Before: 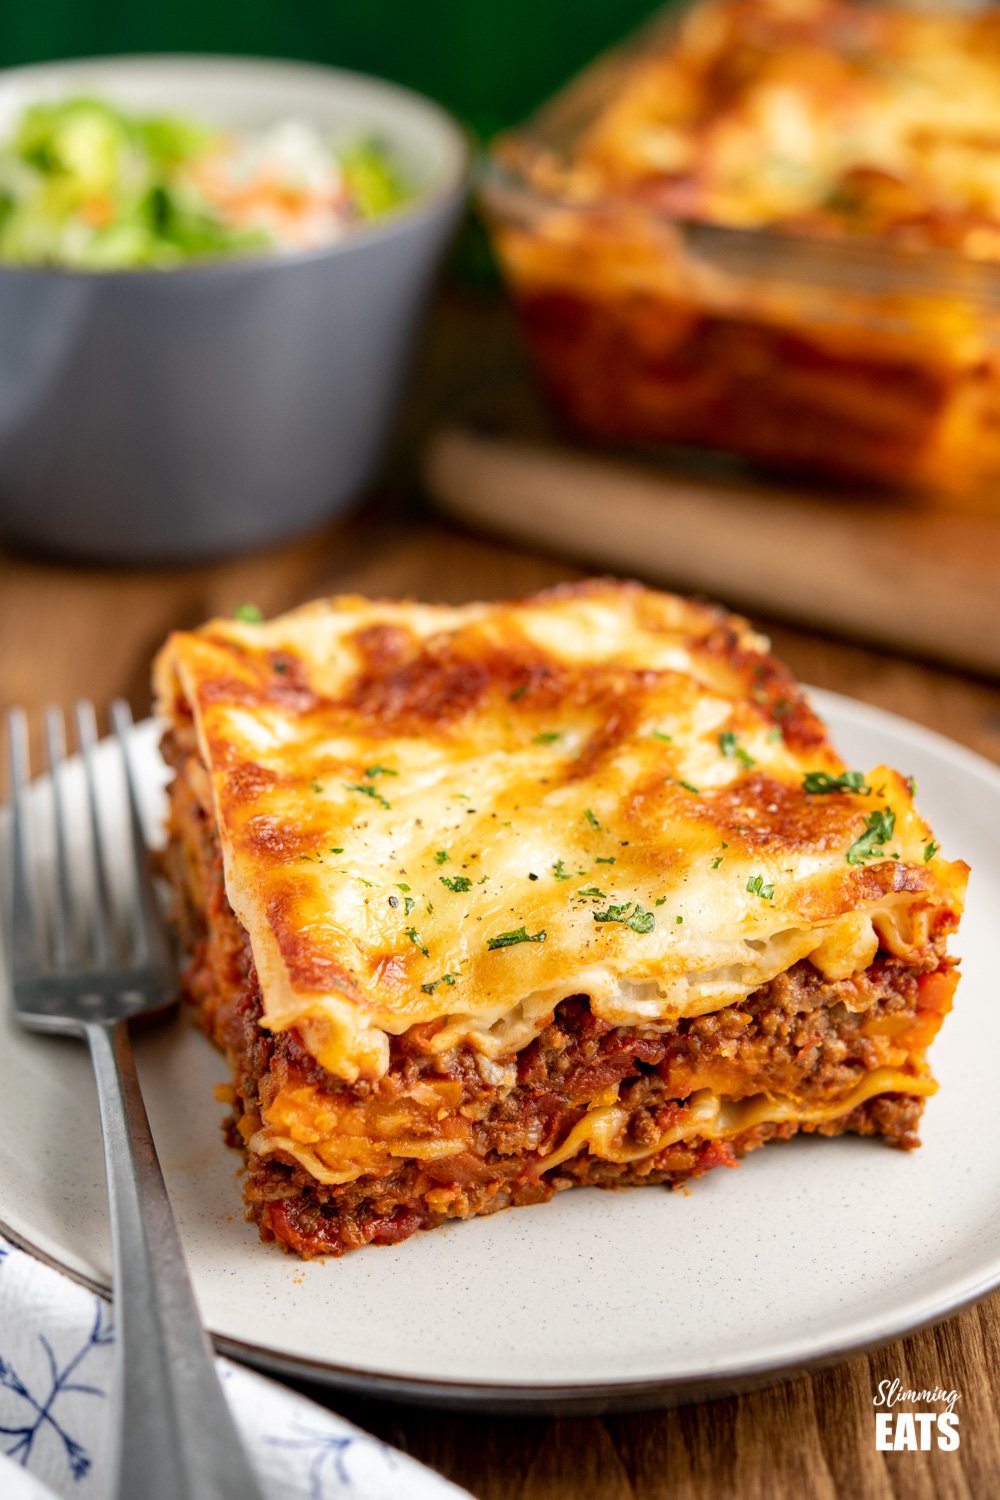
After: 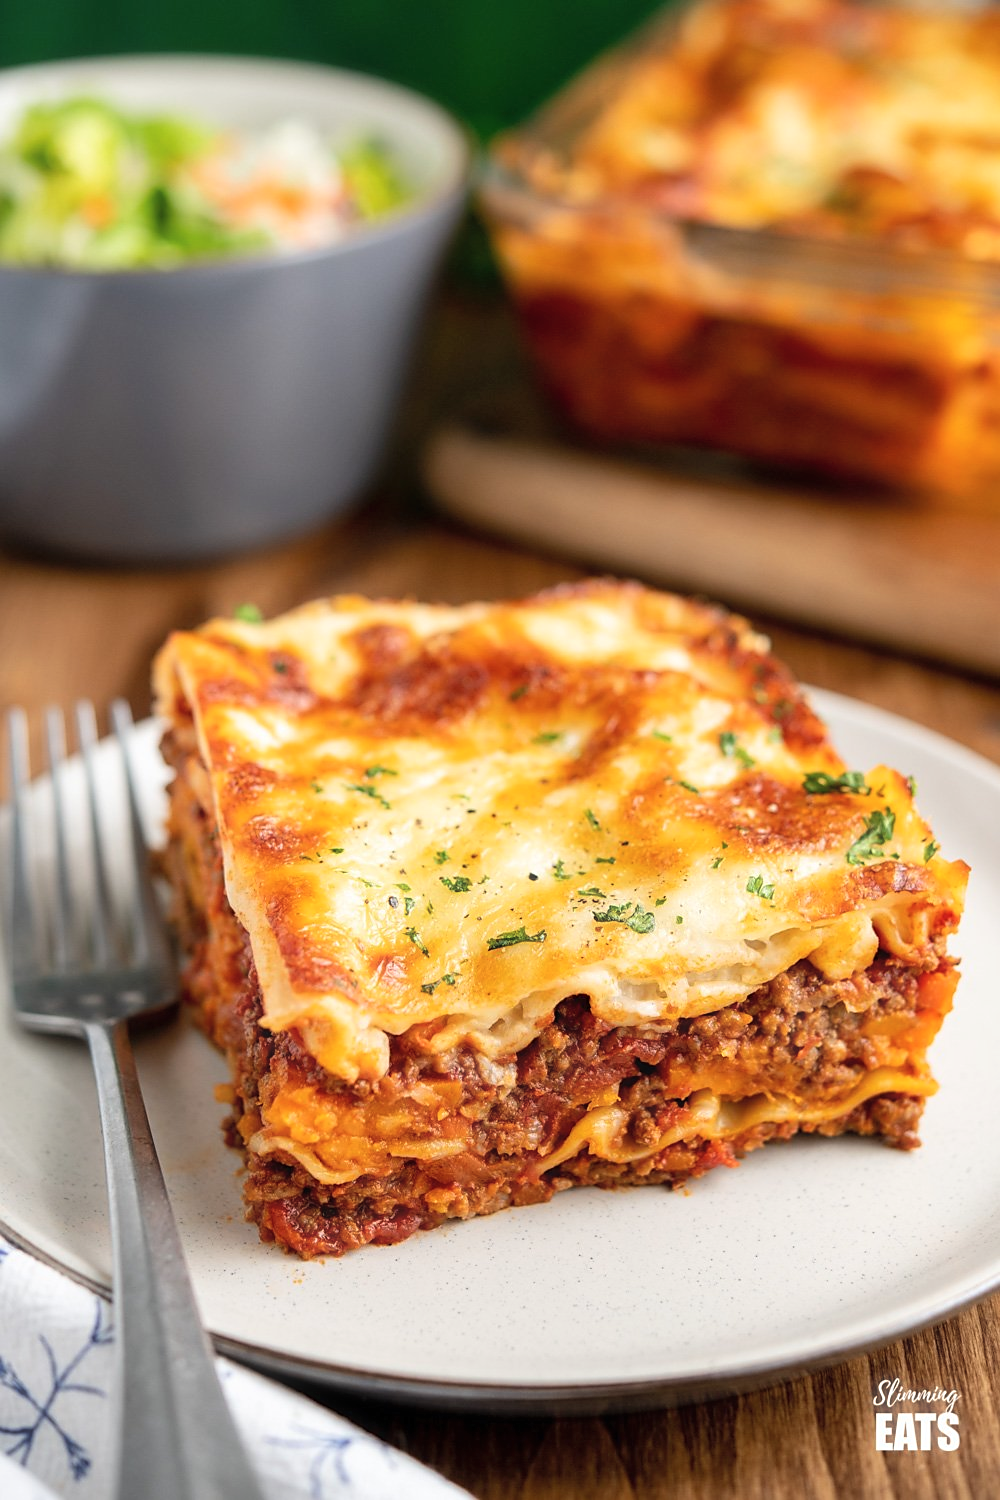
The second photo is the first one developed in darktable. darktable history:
haze removal: strength -0.111, compatibility mode true, adaptive false
sharpen: radius 1.822, amount 0.412, threshold 1.259
contrast brightness saturation: contrast 0.046, brightness 0.066, saturation 0.011
